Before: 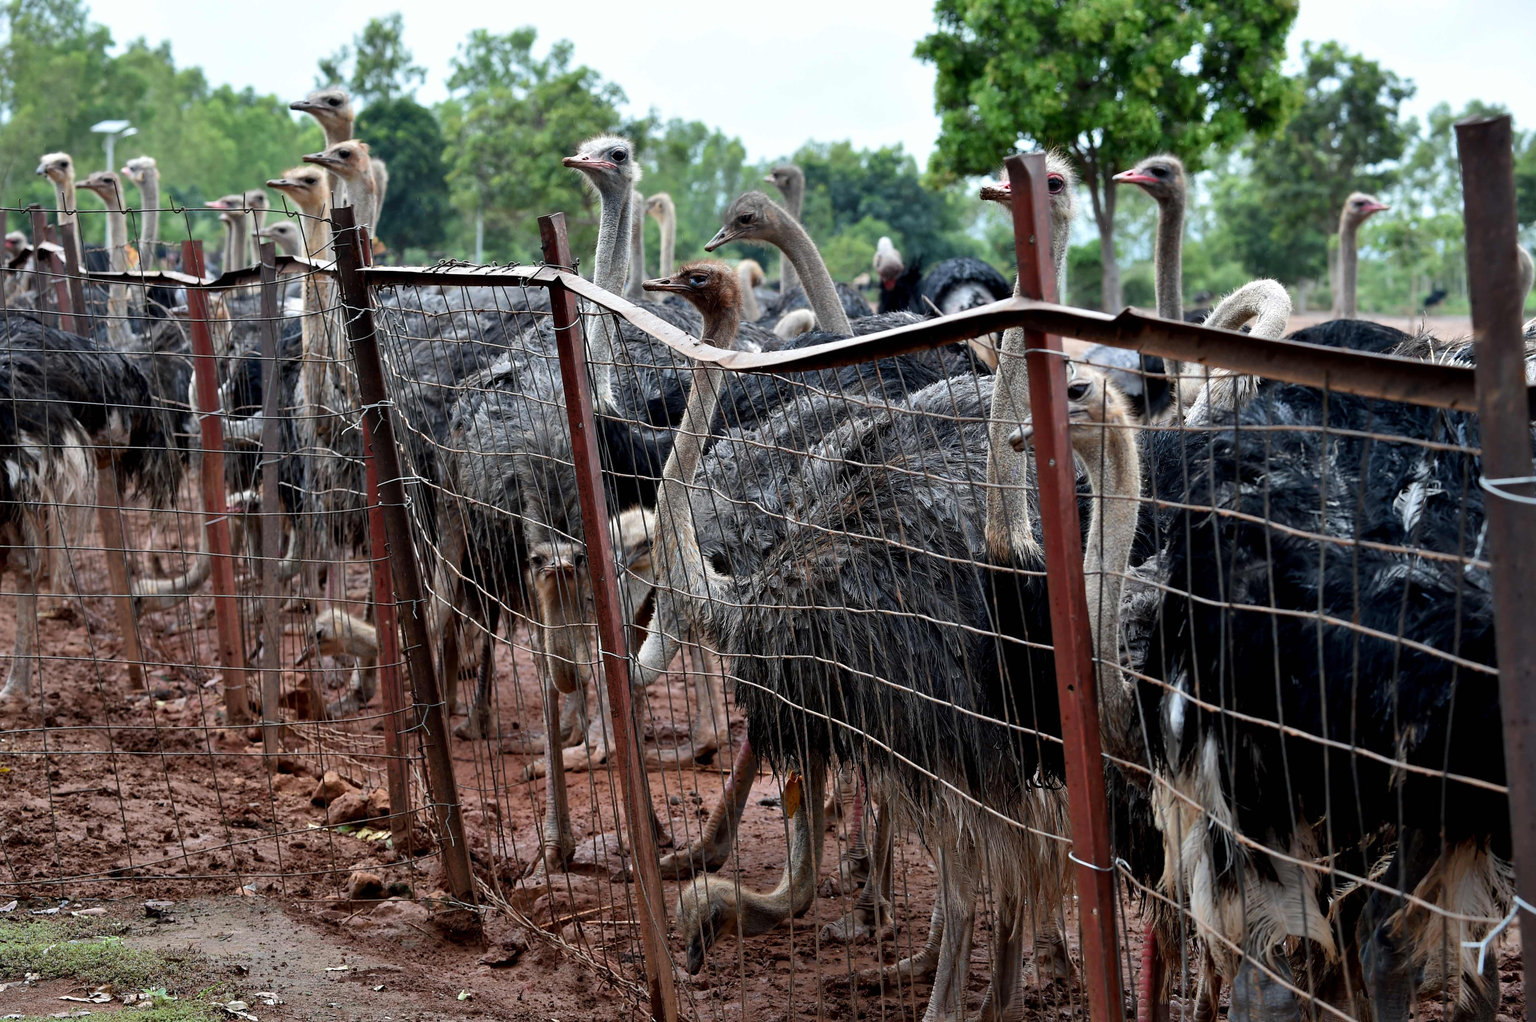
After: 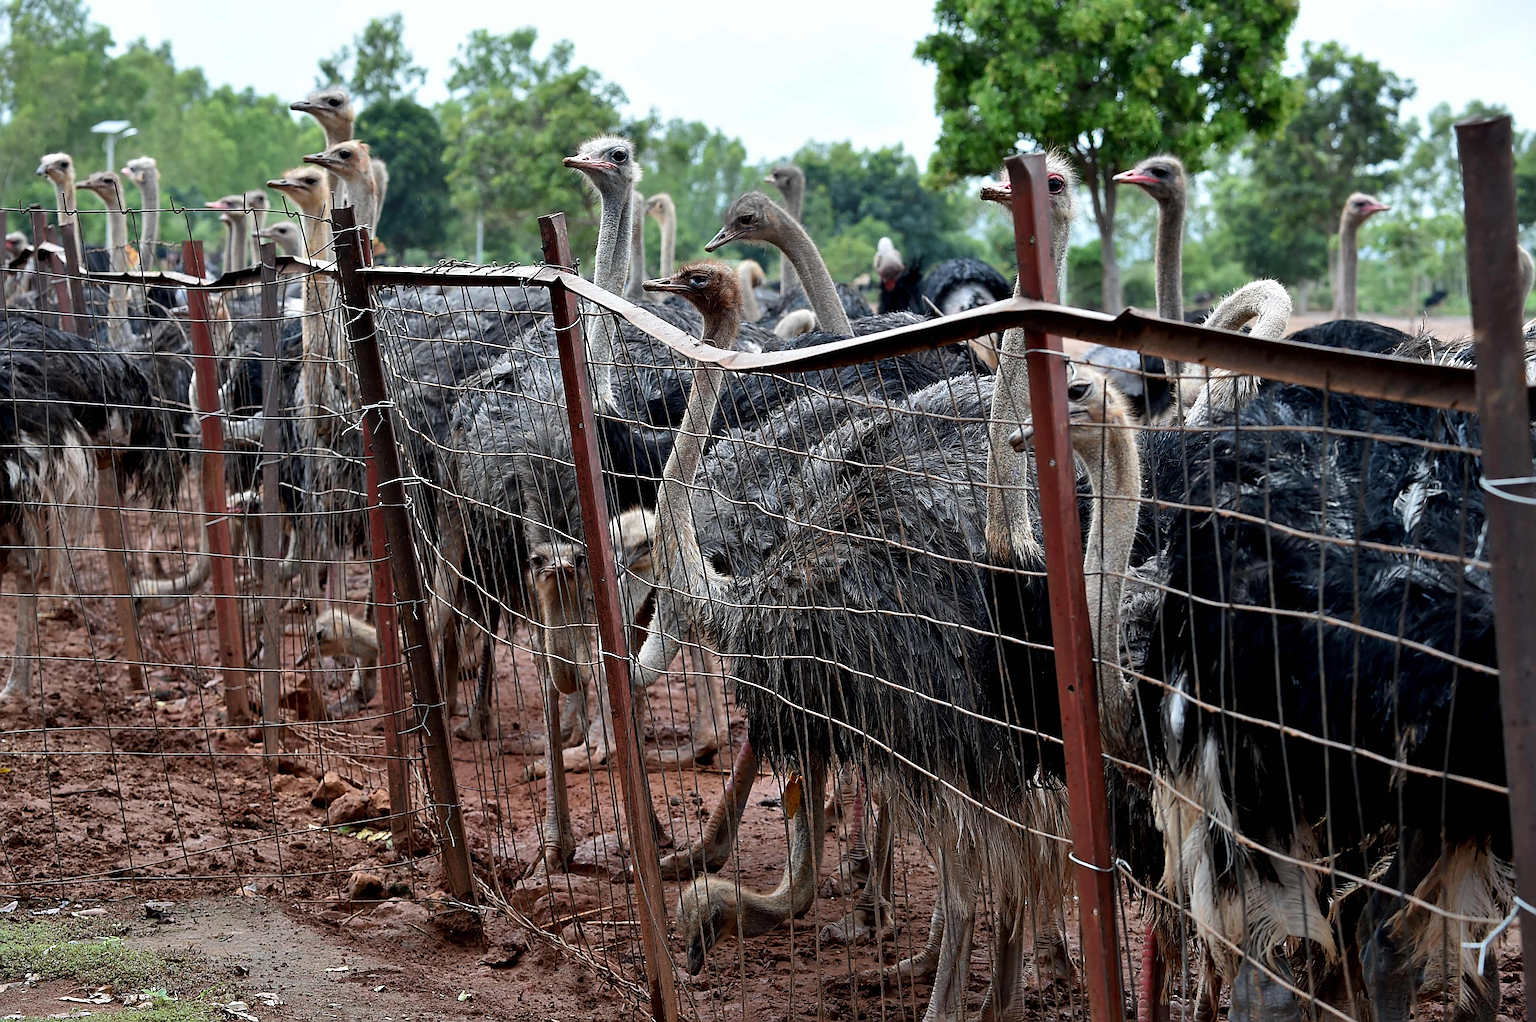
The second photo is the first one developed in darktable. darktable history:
sharpen: radius 2.981, amount 0.766
